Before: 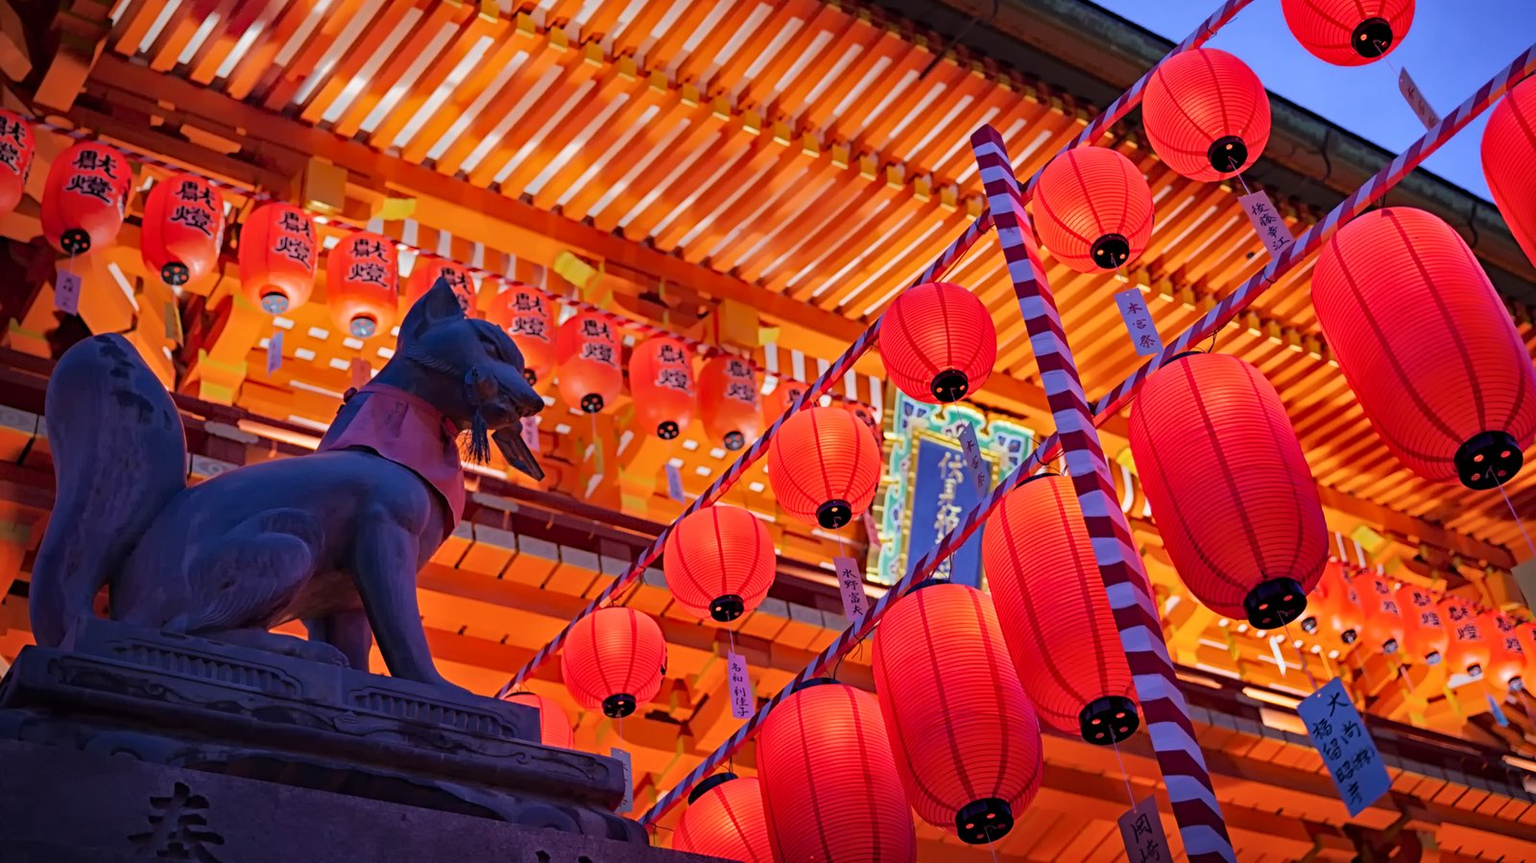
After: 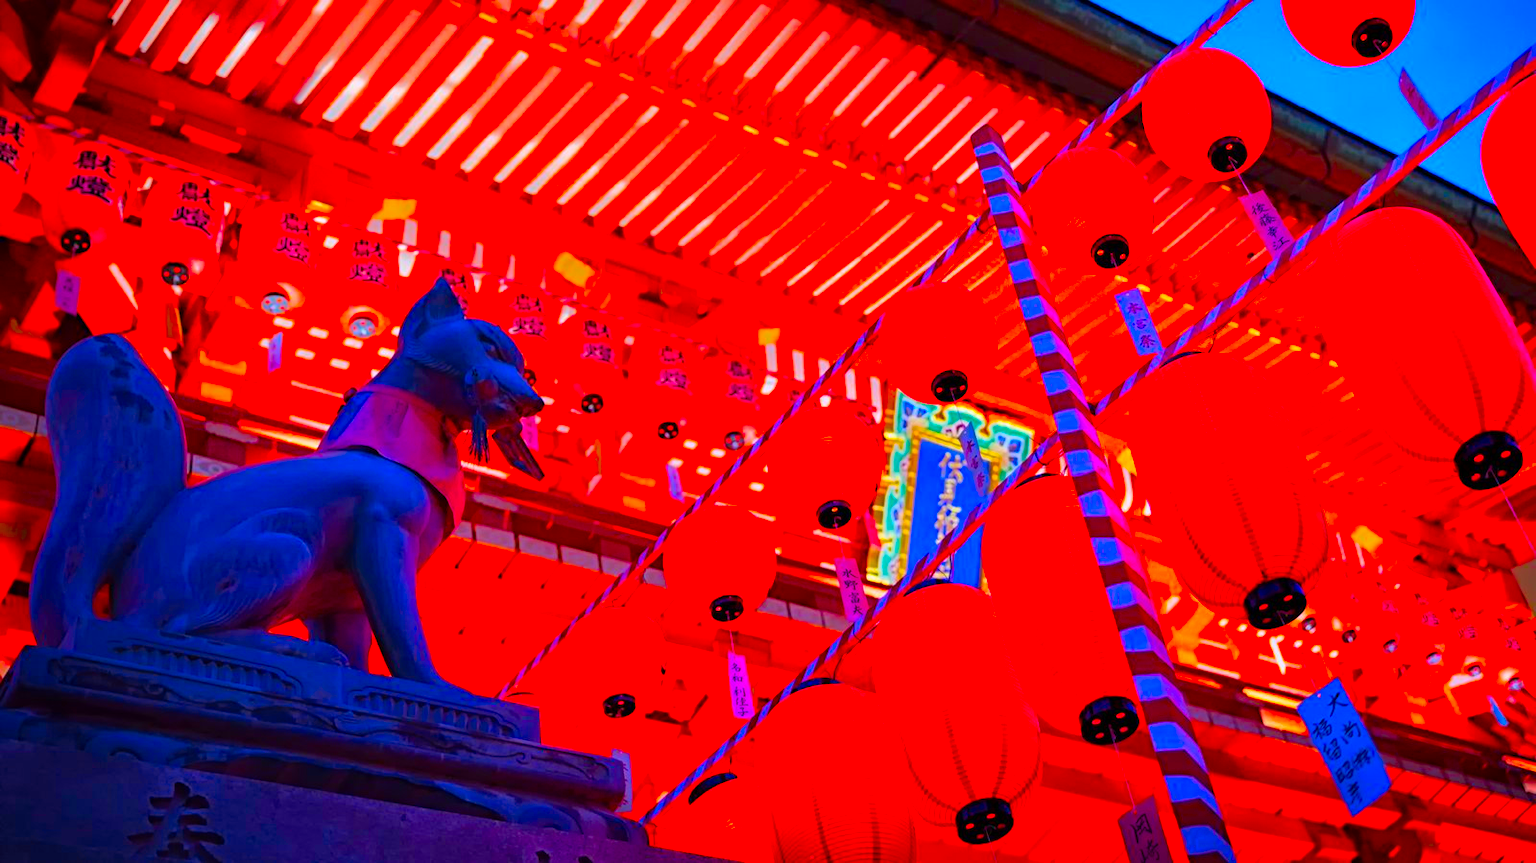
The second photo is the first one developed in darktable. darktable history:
color correction: highlights a* 1.67, highlights b* -1.81, saturation 2.54
